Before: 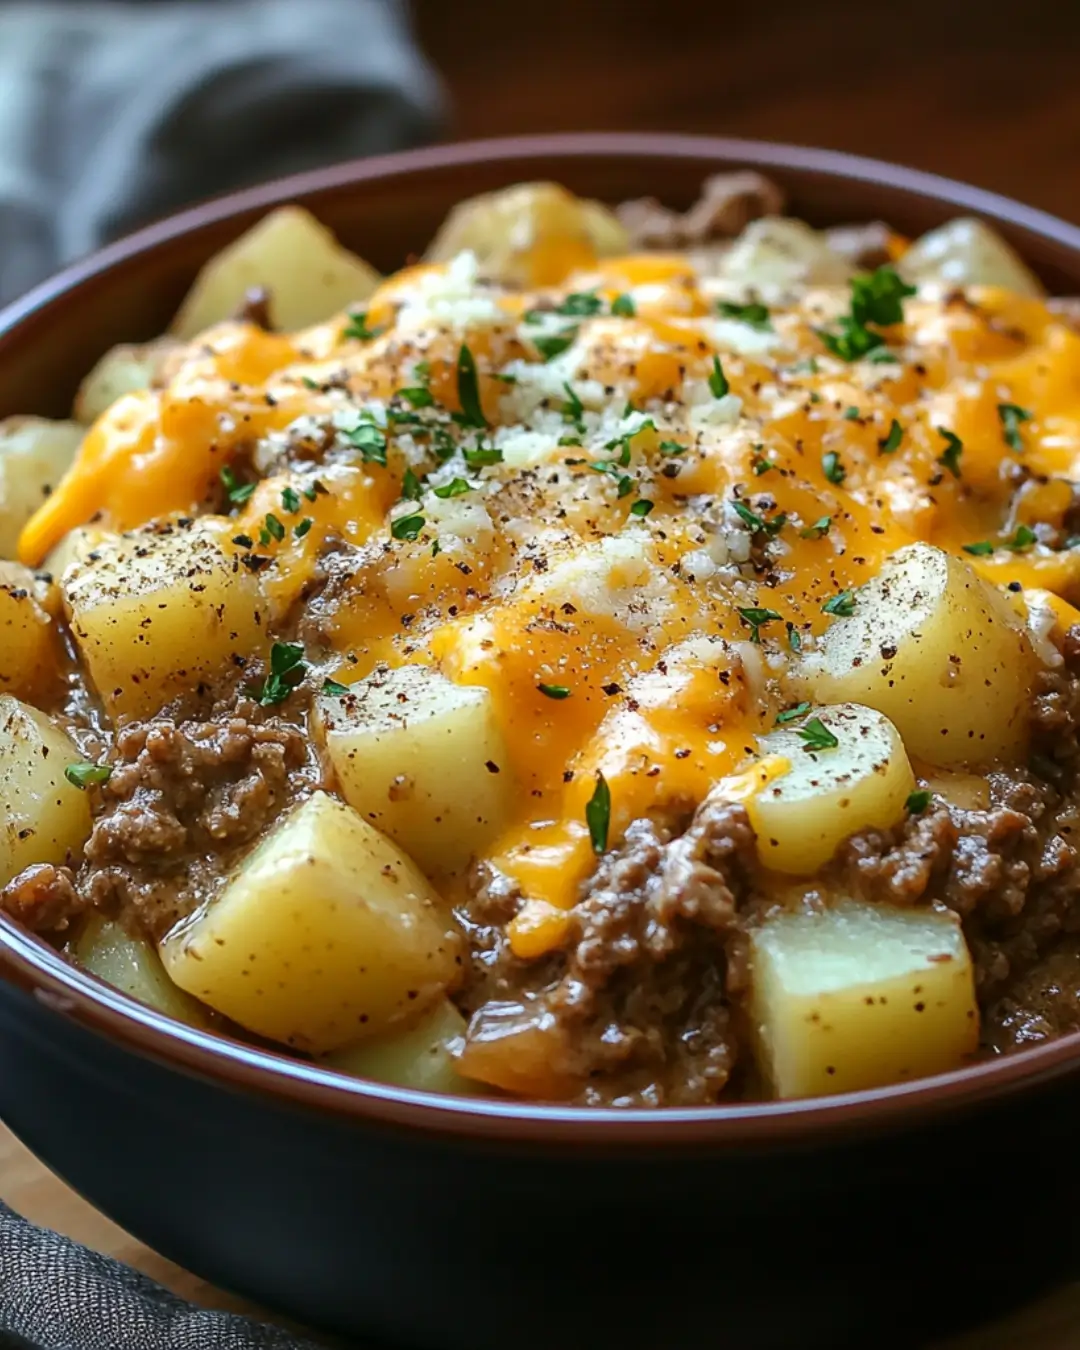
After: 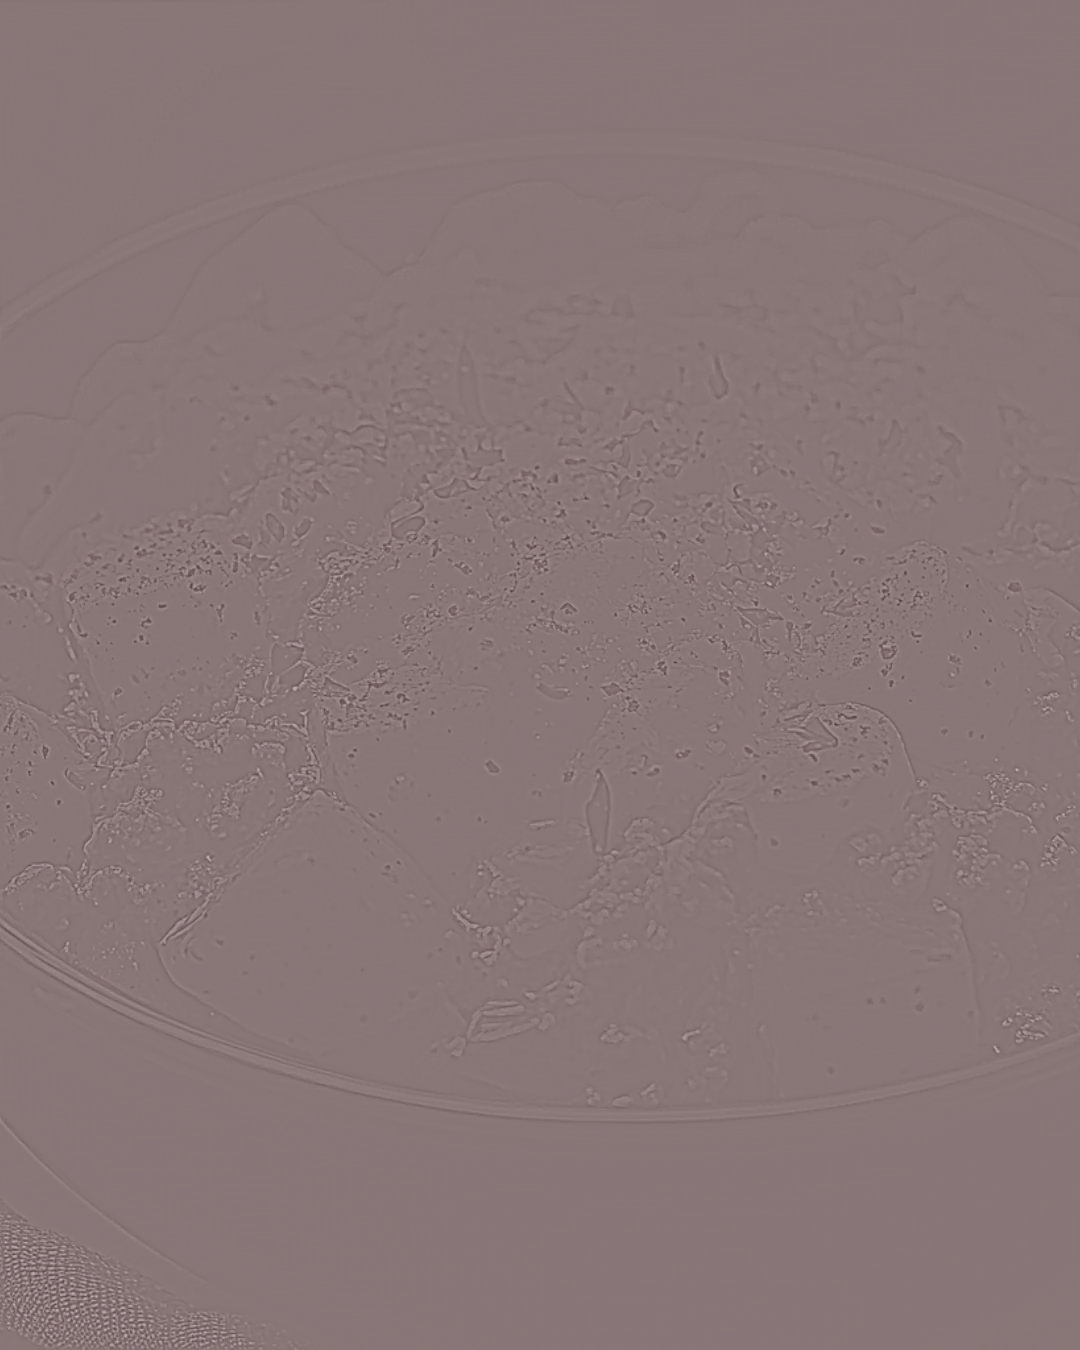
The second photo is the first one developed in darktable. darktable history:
sharpen: on, module defaults
rgb levels: mode RGB, independent channels, levels [[0, 0.474, 1], [0, 0.5, 1], [0, 0.5, 1]]
highpass: sharpness 5.84%, contrast boost 8.44%
